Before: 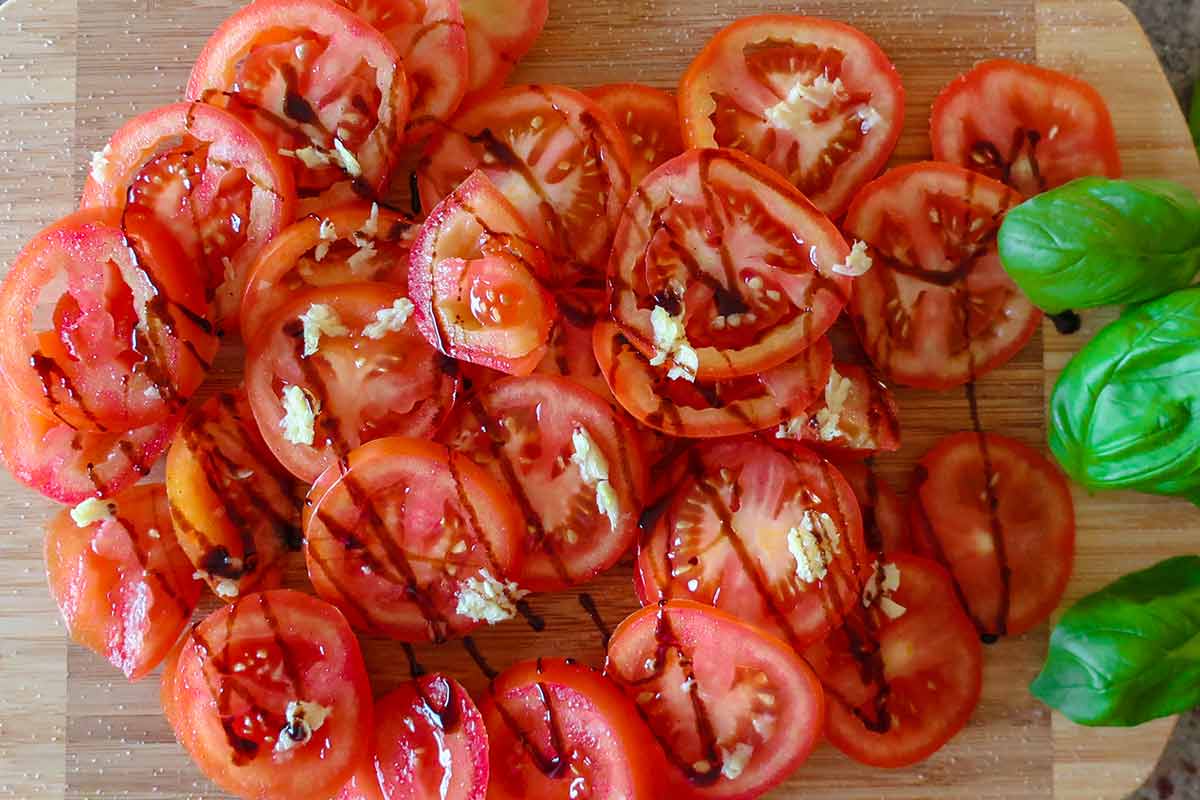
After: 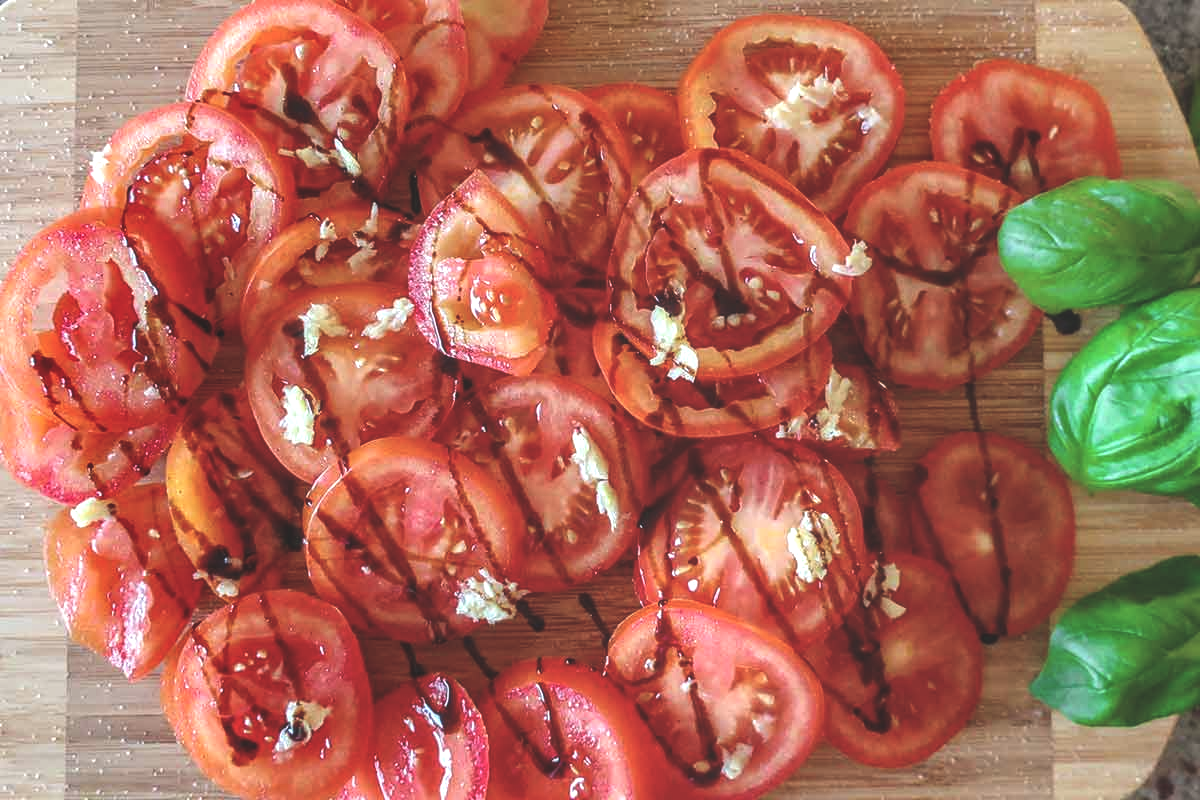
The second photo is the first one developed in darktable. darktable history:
local contrast: detail 150%
exposure: black level correction -0.041, exposure 0.061 EV, compensate exposure bias true, compensate highlight preservation false
